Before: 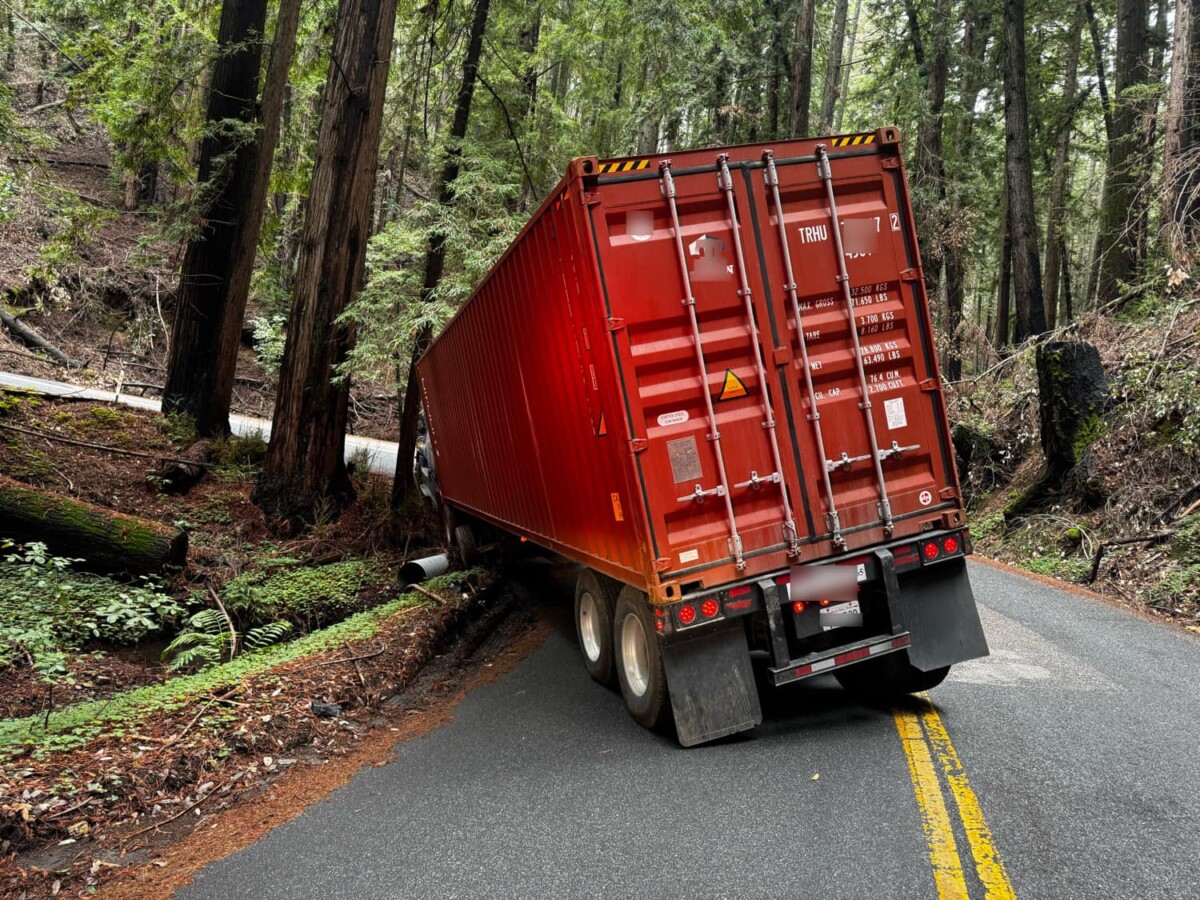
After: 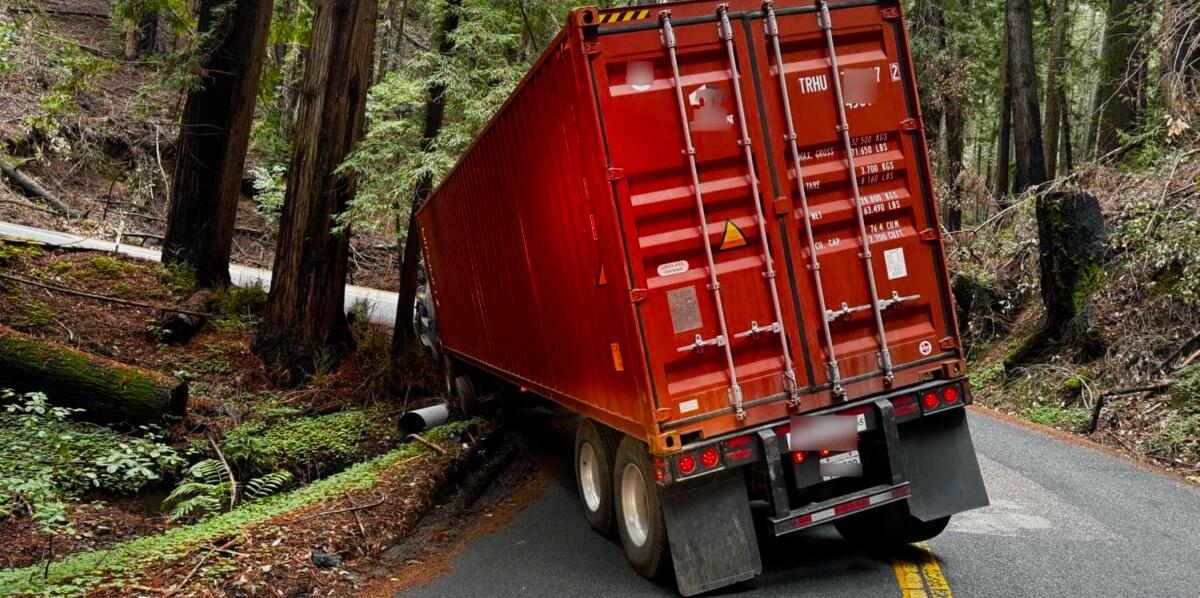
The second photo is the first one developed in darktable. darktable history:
exposure: exposure -0.177 EV, compensate highlight preservation false
color balance rgb: perceptual saturation grading › global saturation 20%, perceptual saturation grading › highlights -25%, perceptual saturation grading › shadows 25%
crop: top 16.727%, bottom 16.727%
tone equalizer: on, module defaults
